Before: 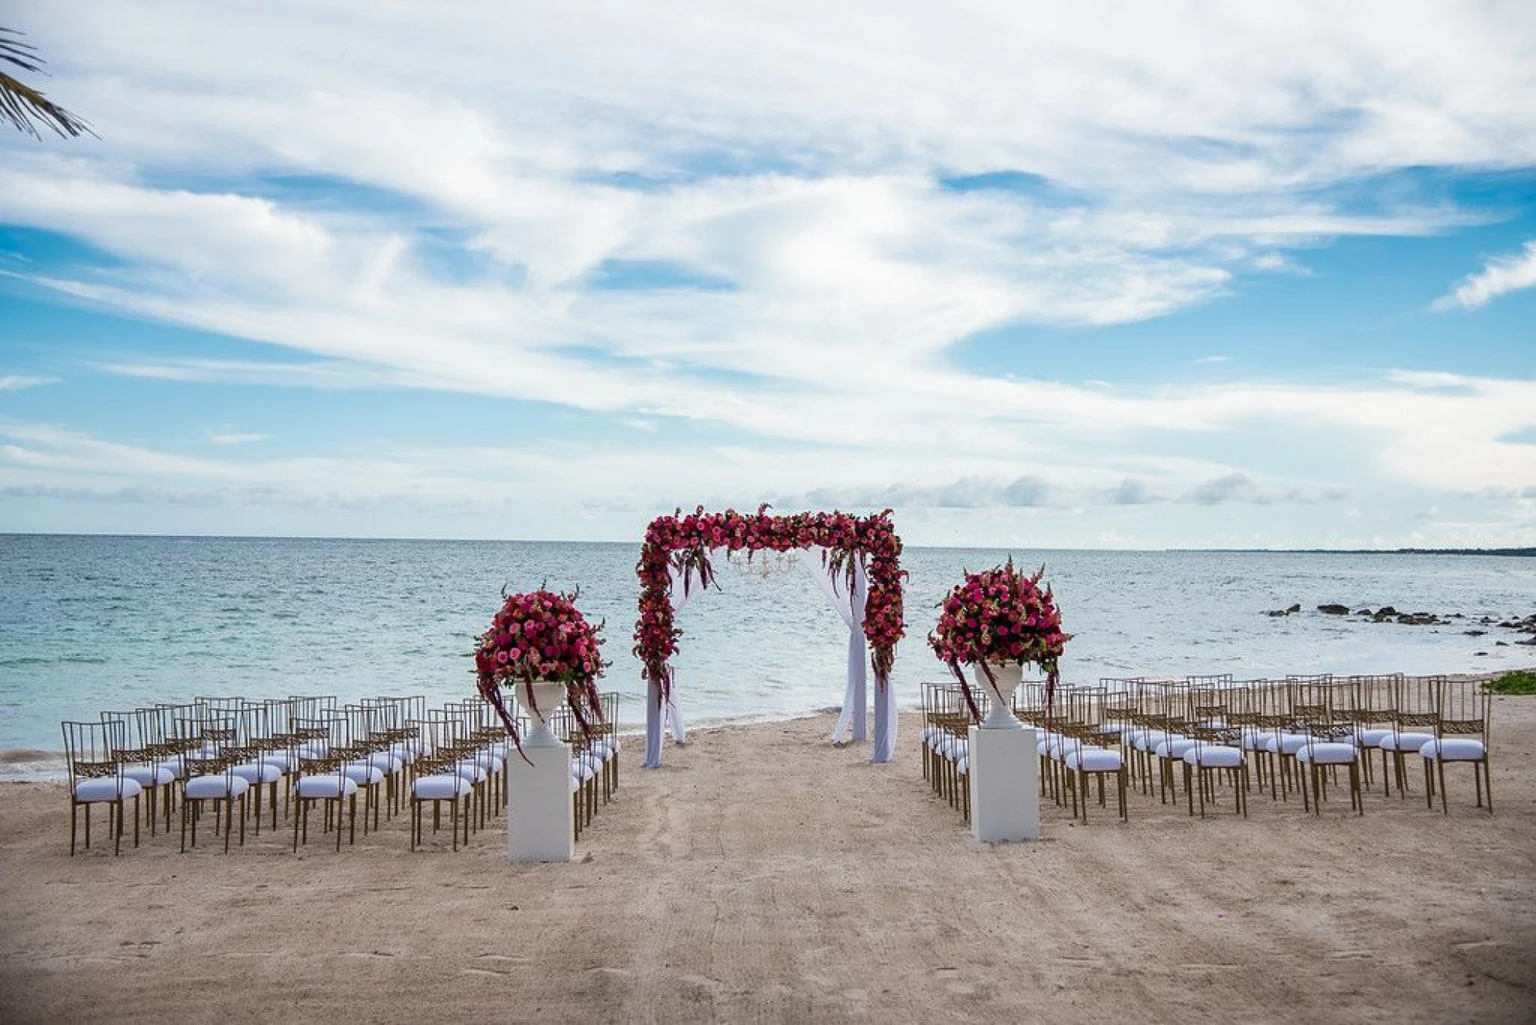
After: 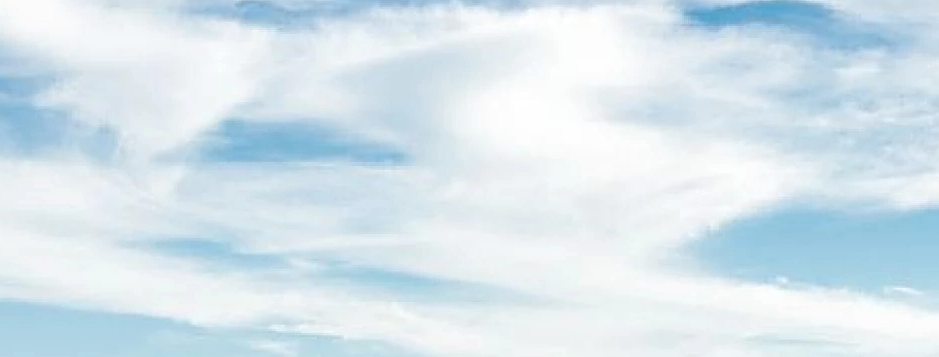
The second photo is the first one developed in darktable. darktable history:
crop: left 28.763%, top 16.781%, right 26.721%, bottom 57.835%
local contrast: on, module defaults
sharpen: on, module defaults
